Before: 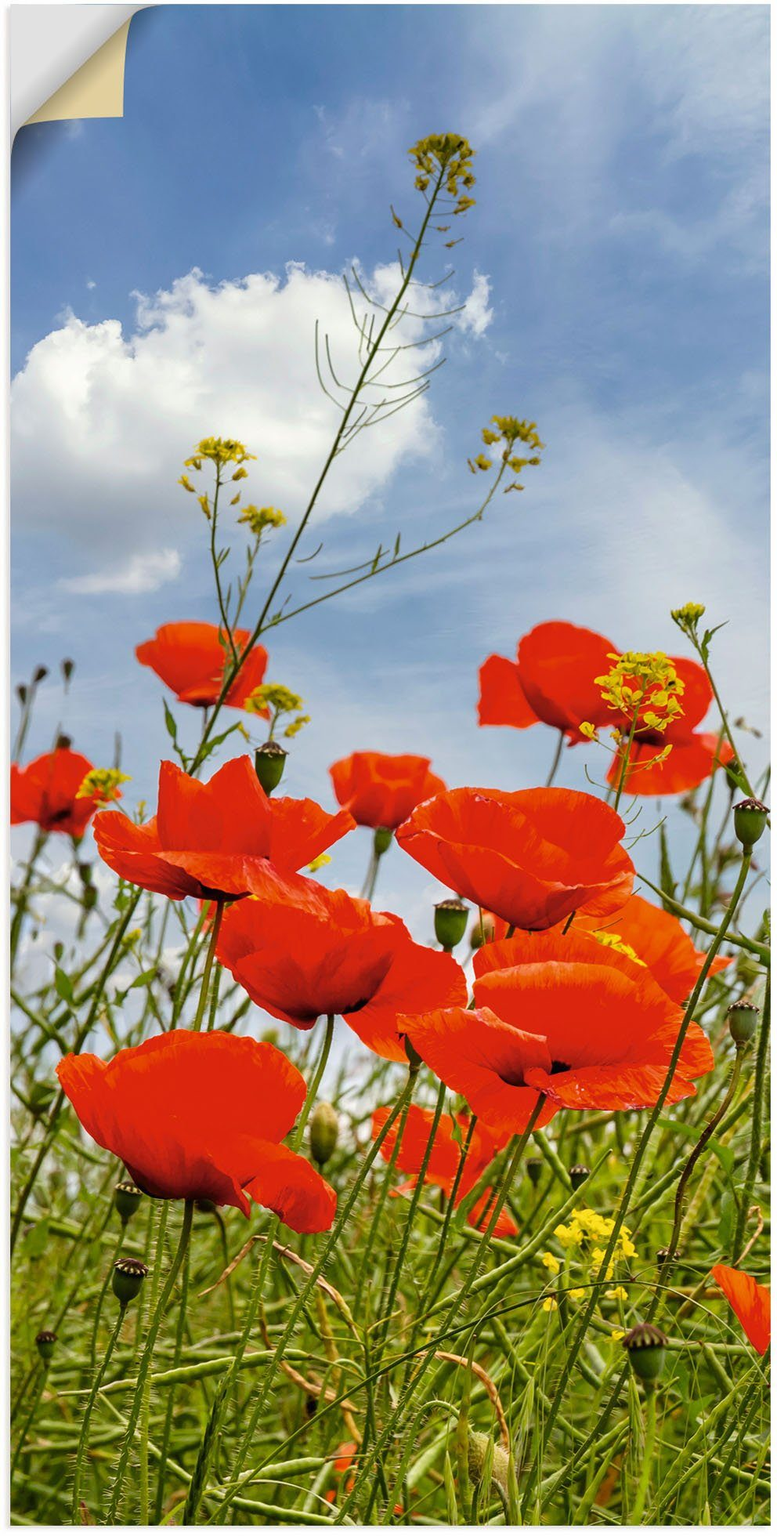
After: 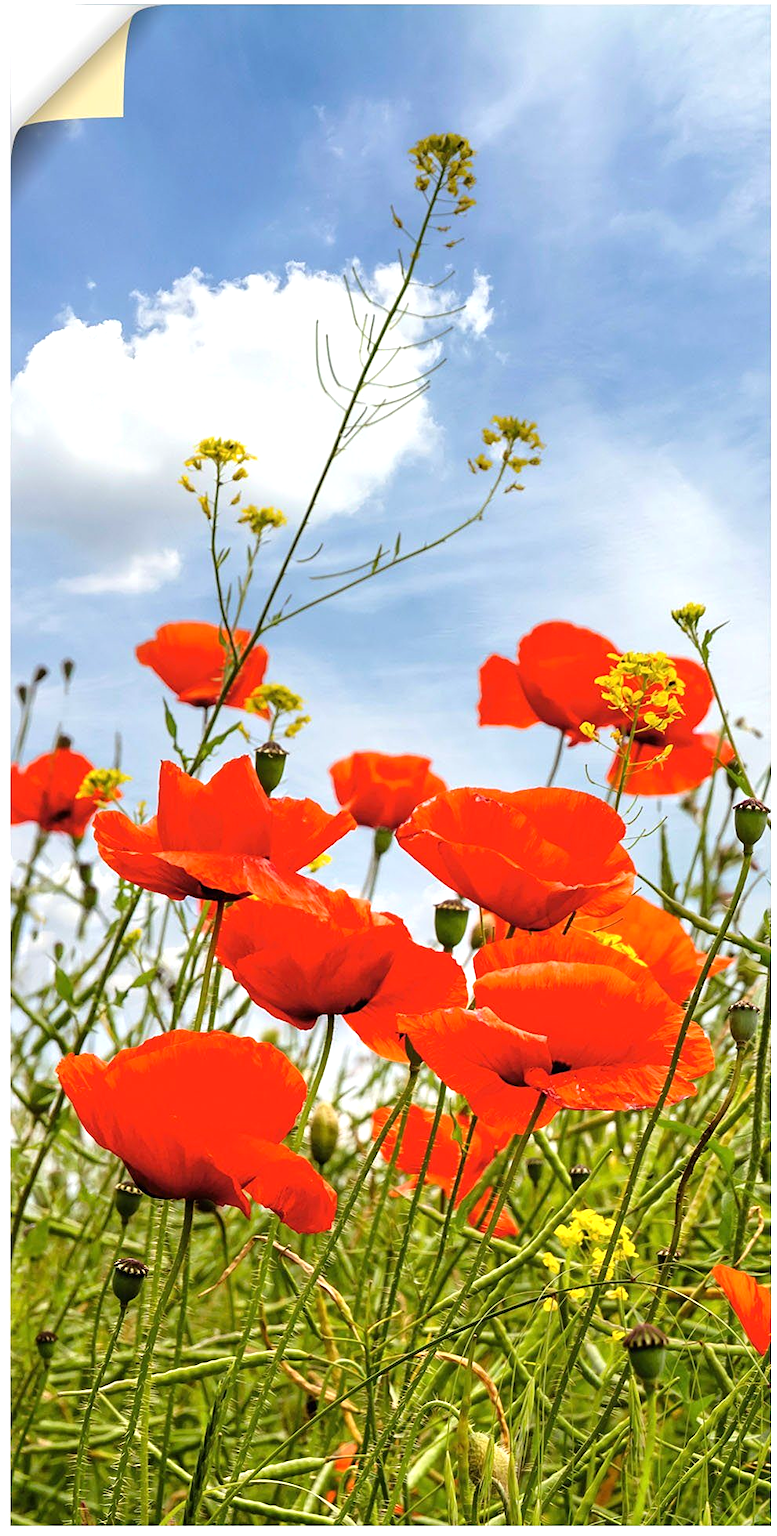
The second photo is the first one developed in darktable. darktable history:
exposure: exposure 0.163 EV, compensate highlight preservation false
tone equalizer: -8 EV -0.395 EV, -7 EV -0.377 EV, -6 EV -0.365 EV, -5 EV -0.24 EV, -3 EV 0.209 EV, -2 EV 0.34 EV, -1 EV 0.393 EV, +0 EV 0.396 EV
sharpen: amount 0.215
